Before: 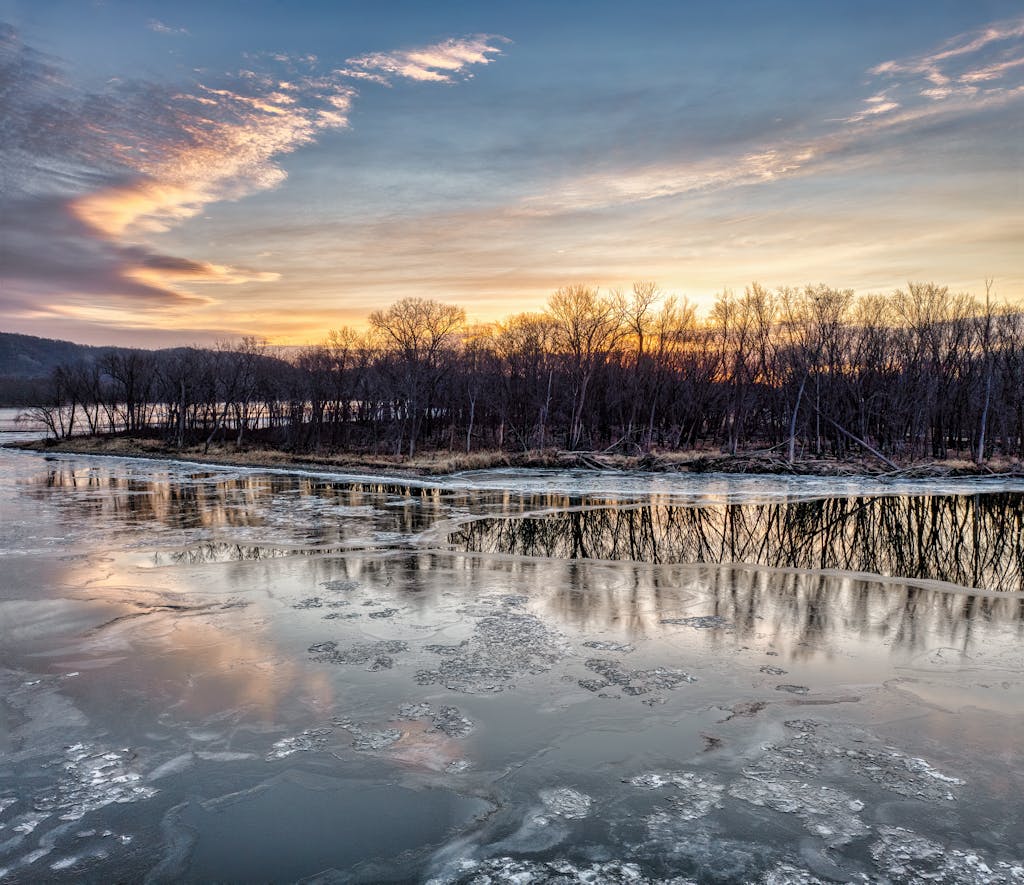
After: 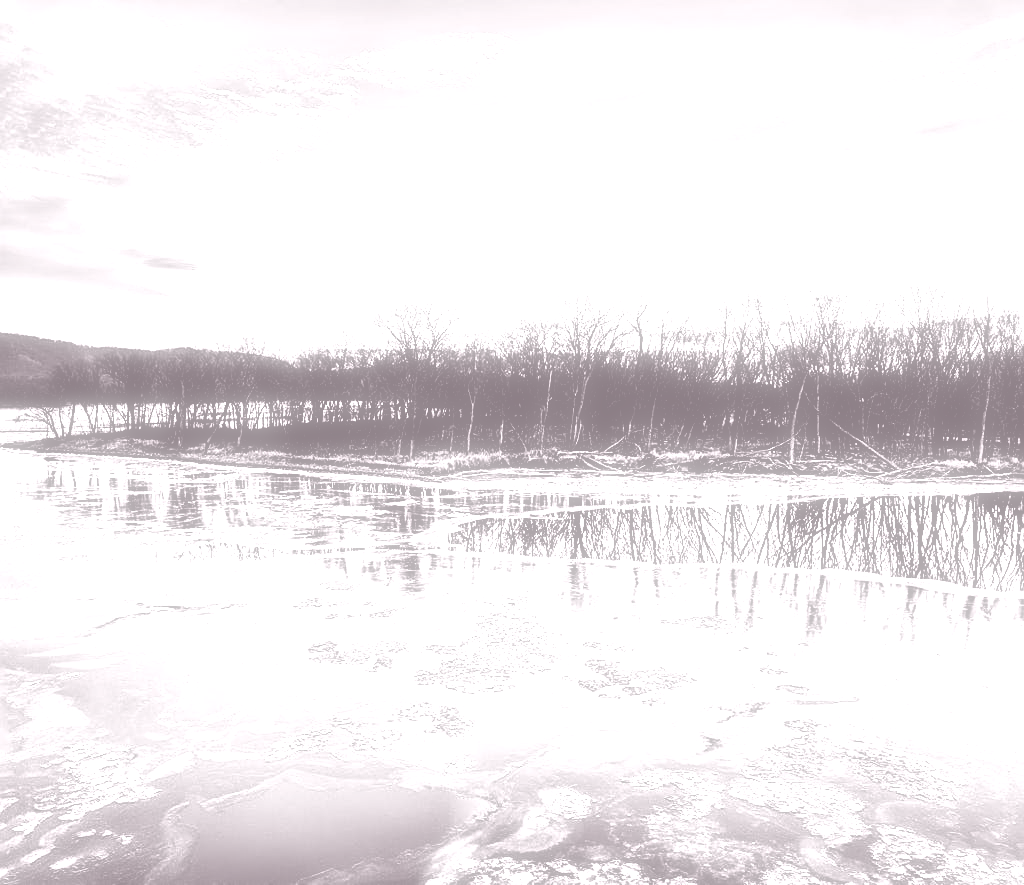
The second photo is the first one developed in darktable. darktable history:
shadows and highlights: soften with gaussian
soften: on, module defaults
contrast brightness saturation: contrast 0.39, brightness 0.1
sharpen: on, module defaults
filmic rgb: black relative exposure -7.65 EV, white relative exposure 4.56 EV, hardness 3.61, contrast 1.05
local contrast: mode bilateral grid, contrast 20, coarseness 50, detail 120%, midtone range 0.2
colorize: hue 25.2°, saturation 83%, source mix 82%, lightness 79%, version 1
rgb levels: levels [[0.013, 0.434, 0.89], [0, 0.5, 1], [0, 0.5, 1]]
